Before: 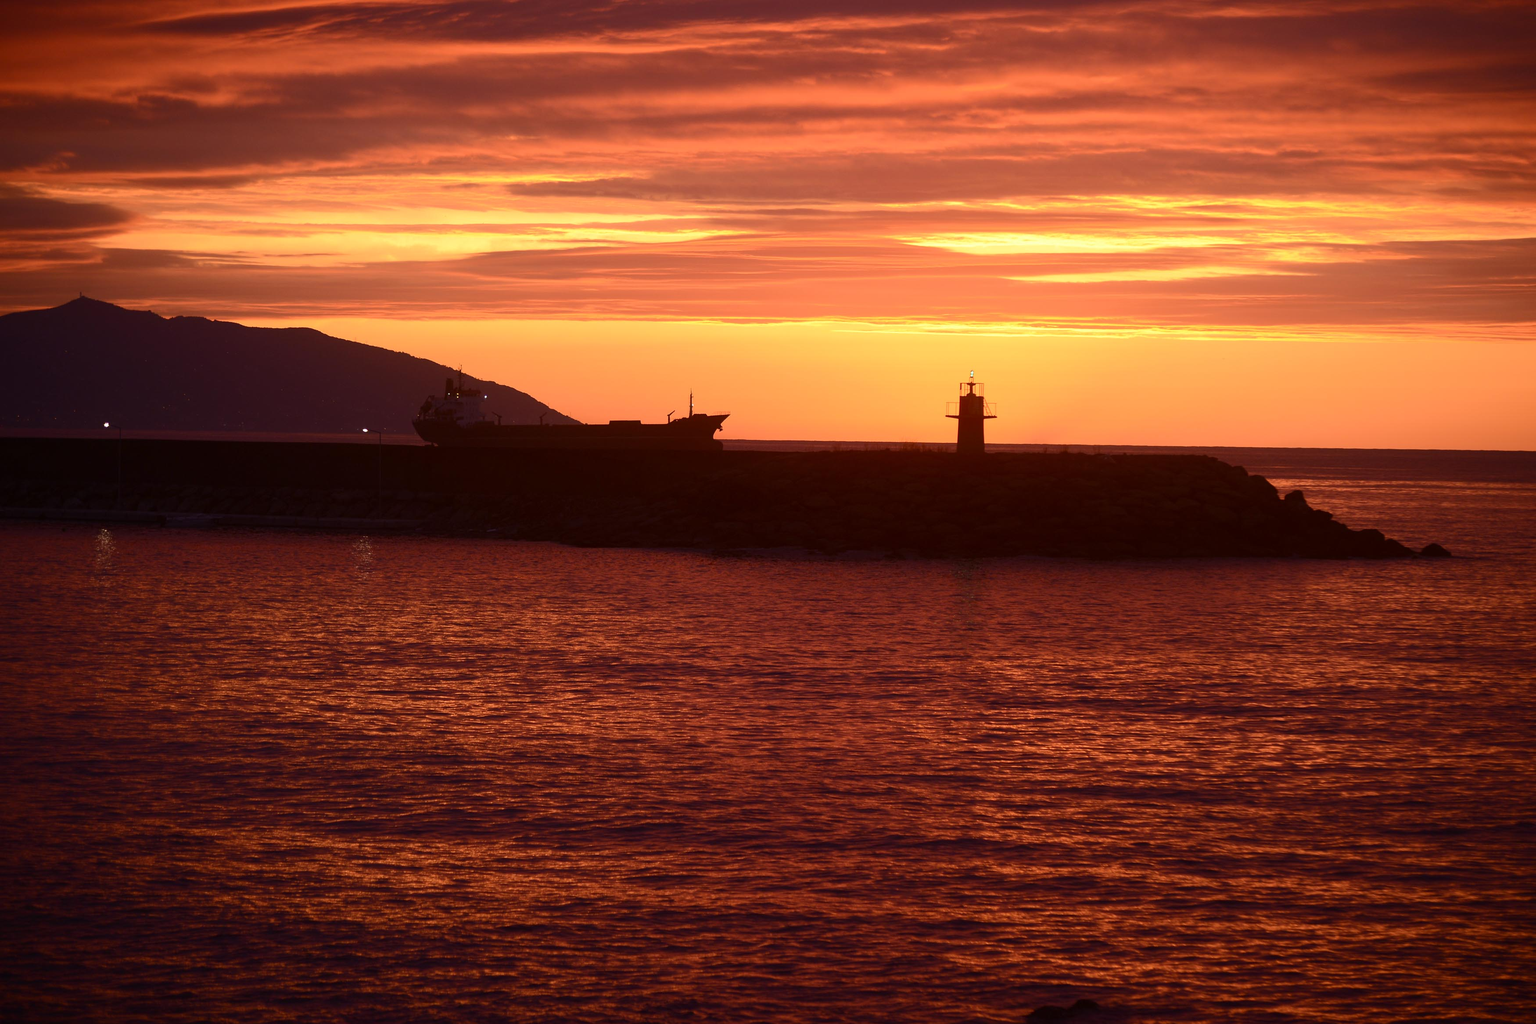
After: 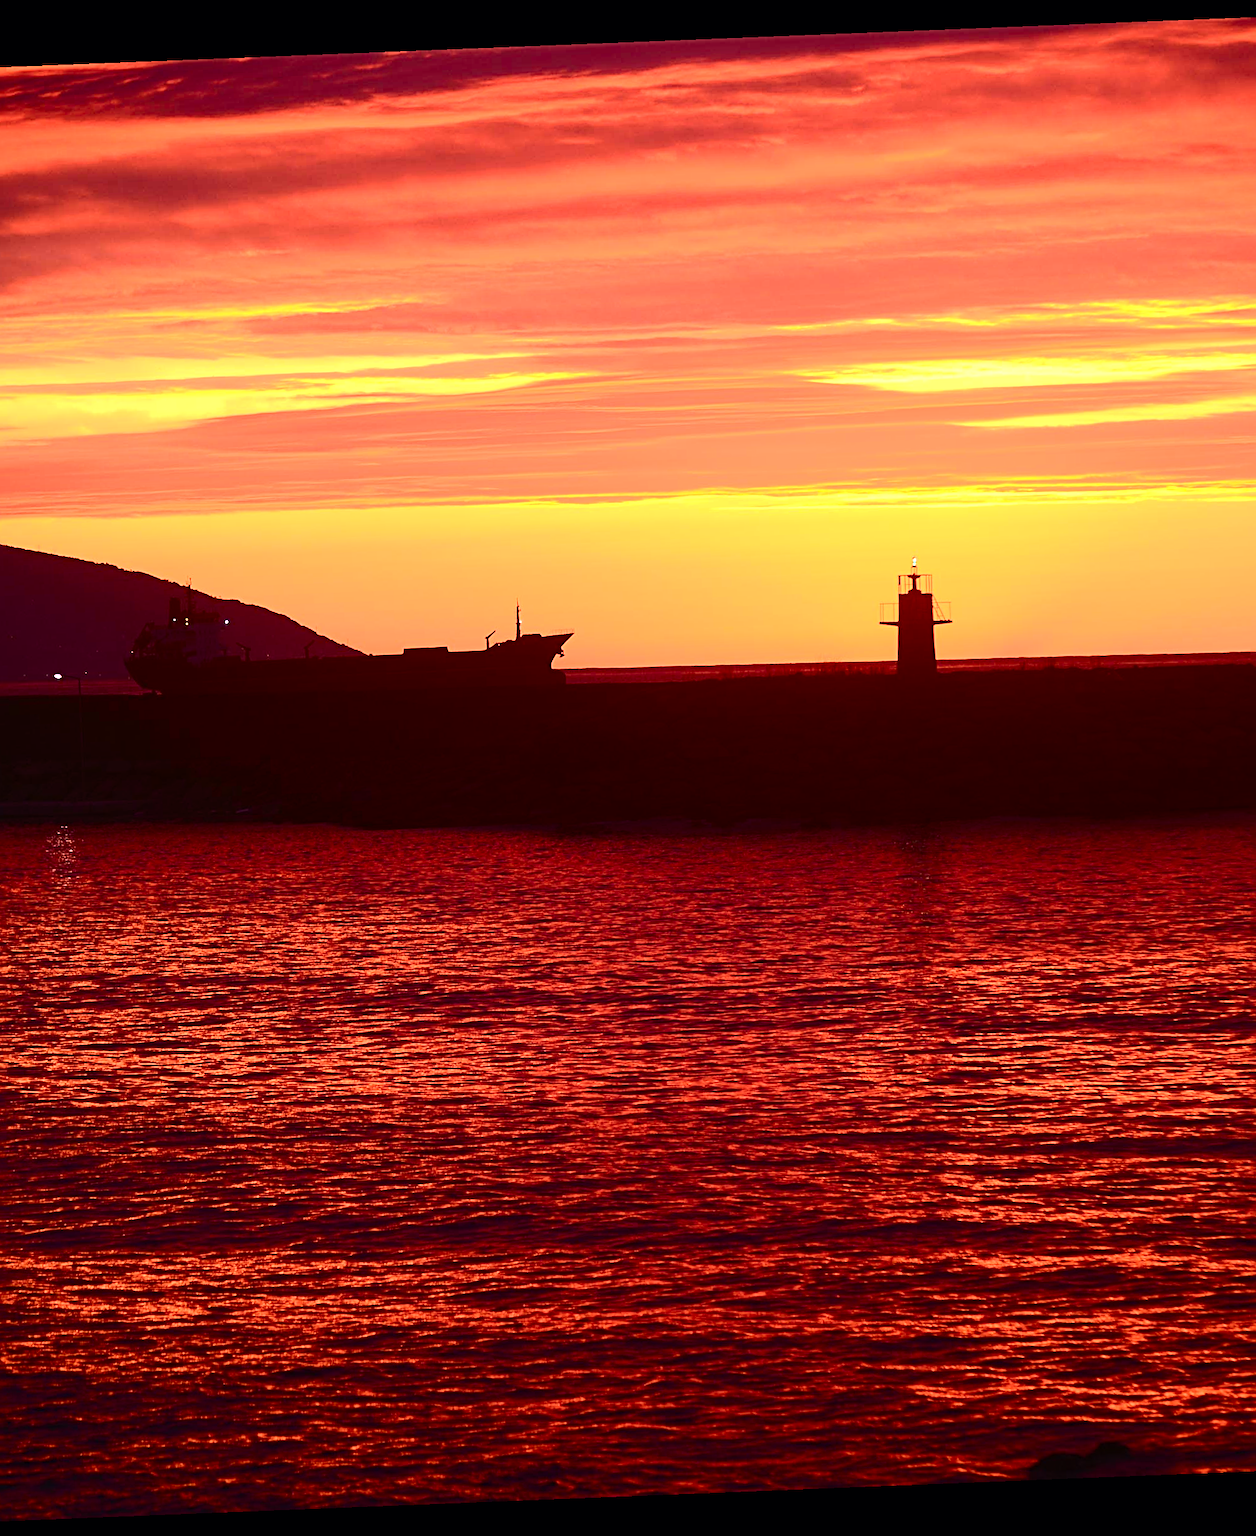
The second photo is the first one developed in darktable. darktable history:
tone equalizer: -8 EV -0.417 EV, -7 EV -0.389 EV, -6 EV -0.333 EV, -5 EV -0.222 EV, -3 EV 0.222 EV, -2 EV 0.333 EV, -1 EV 0.389 EV, +0 EV 0.417 EV, edges refinement/feathering 500, mask exposure compensation -1.57 EV, preserve details no
tone curve: curves: ch0 [(0, 0) (0.126, 0.086) (0.338, 0.327) (0.494, 0.55) (0.703, 0.762) (1, 1)]; ch1 [(0, 0) (0.346, 0.324) (0.45, 0.431) (0.5, 0.5) (0.522, 0.517) (0.55, 0.578) (1, 1)]; ch2 [(0, 0) (0.44, 0.424) (0.501, 0.499) (0.554, 0.563) (0.622, 0.667) (0.707, 0.746) (1, 1)], color space Lab, independent channels, preserve colors none
sharpen: radius 4
contrast brightness saturation: contrast 0.2, brightness 0.15, saturation 0.14
white balance: red 1.05, blue 1.072
crop: left 21.674%, right 22.086%
rotate and perspective: rotation -2.29°, automatic cropping off
